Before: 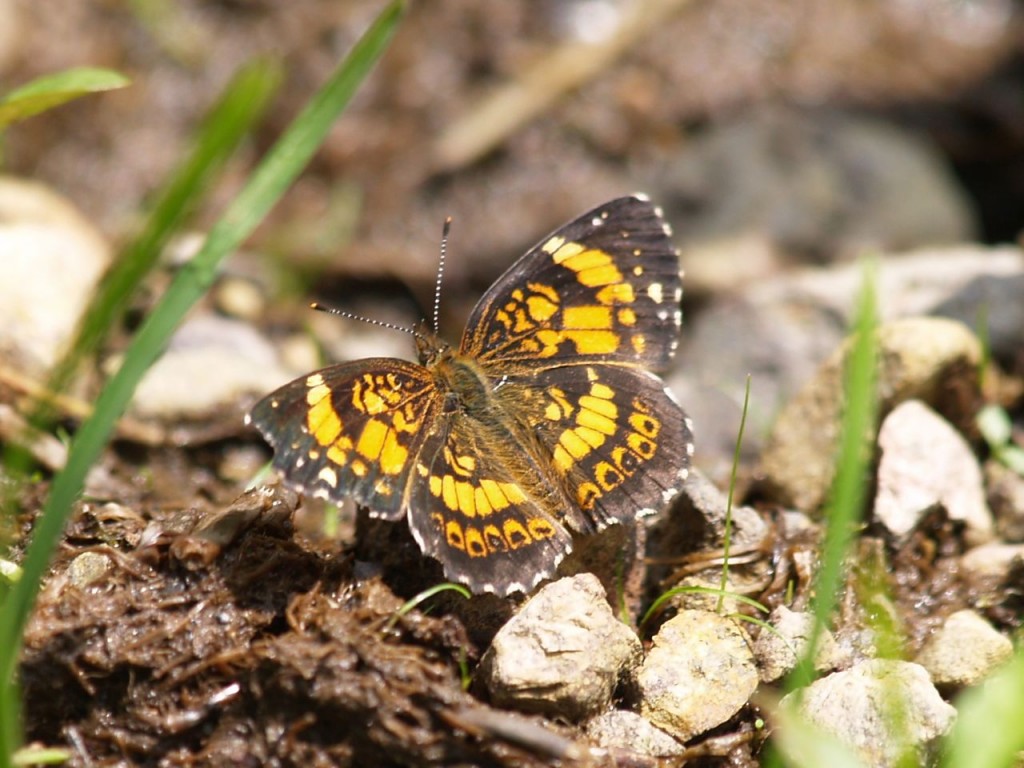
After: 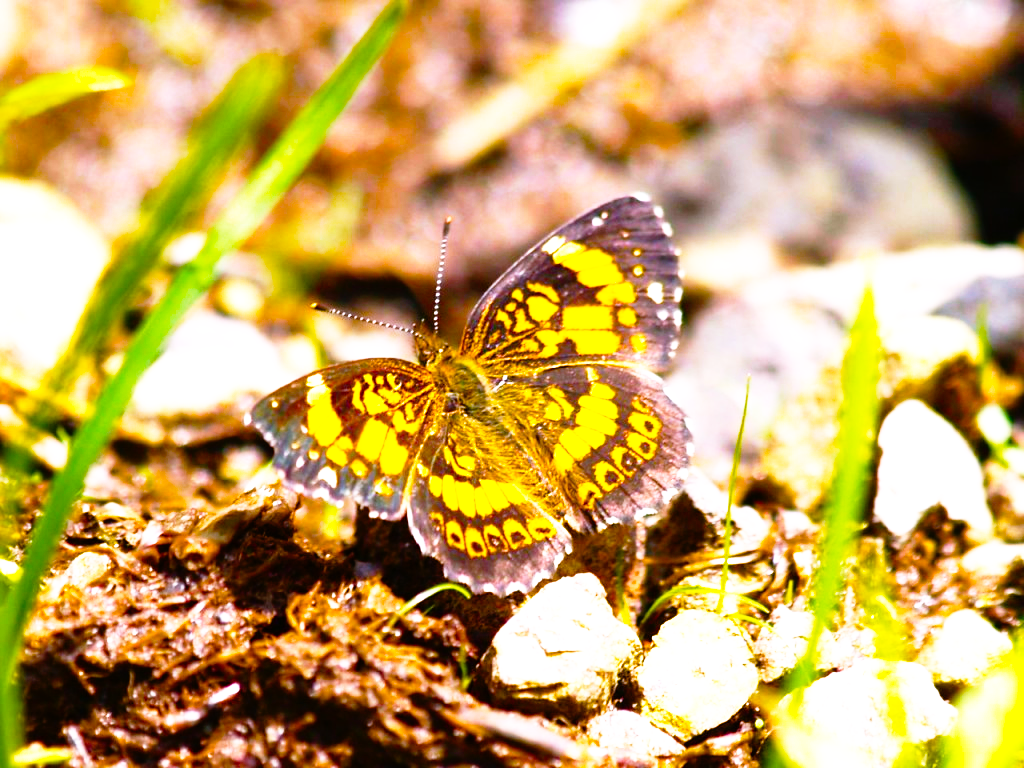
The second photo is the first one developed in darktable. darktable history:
color balance rgb: linear chroma grading › global chroma 9%, perceptual saturation grading › global saturation 36%, perceptual saturation grading › shadows 35%, perceptual brilliance grading › global brilliance 15%, perceptual brilliance grading › shadows -35%, global vibrance 15%
color balance: output saturation 120%
white balance: red 1.004, blue 1.096
base curve: curves: ch0 [(0, 0) (0.012, 0.01) (0.073, 0.168) (0.31, 0.711) (0.645, 0.957) (1, 1)], preserve colors none
